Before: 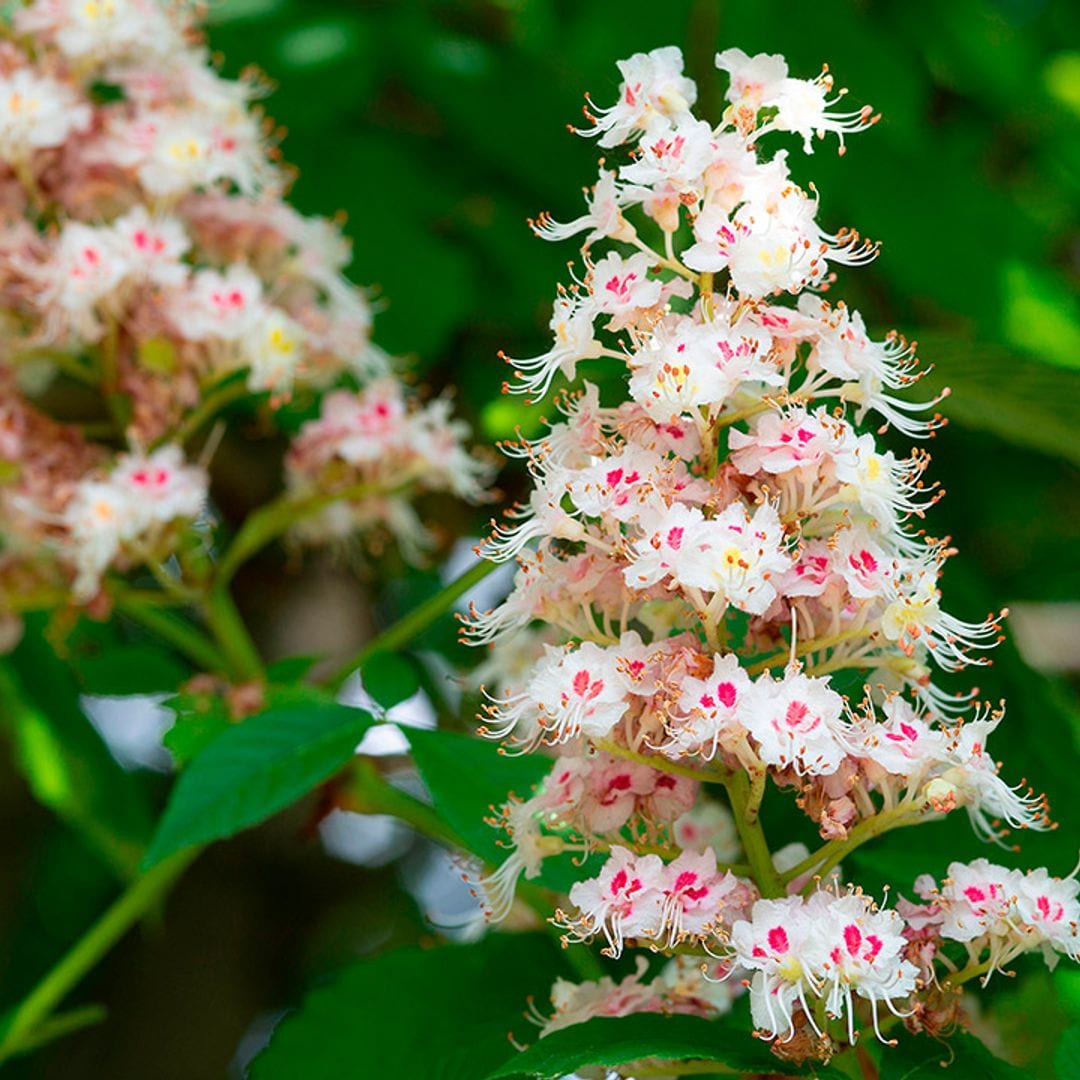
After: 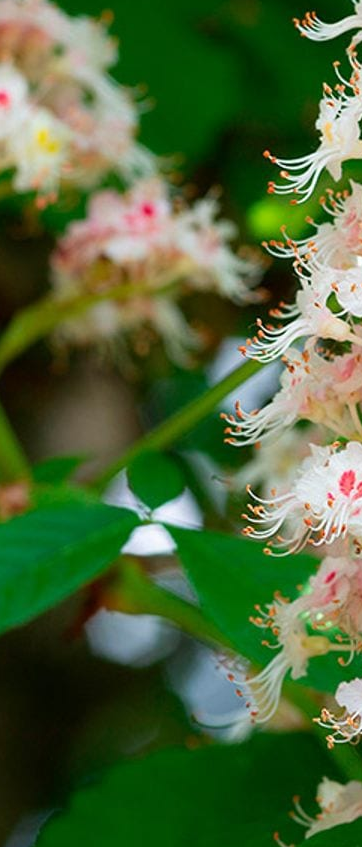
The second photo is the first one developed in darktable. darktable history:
white balance: red 1, blue 1
crop and rotate: left 21.77%, top 18.528%, right 44.676%, bottom 2.997%
